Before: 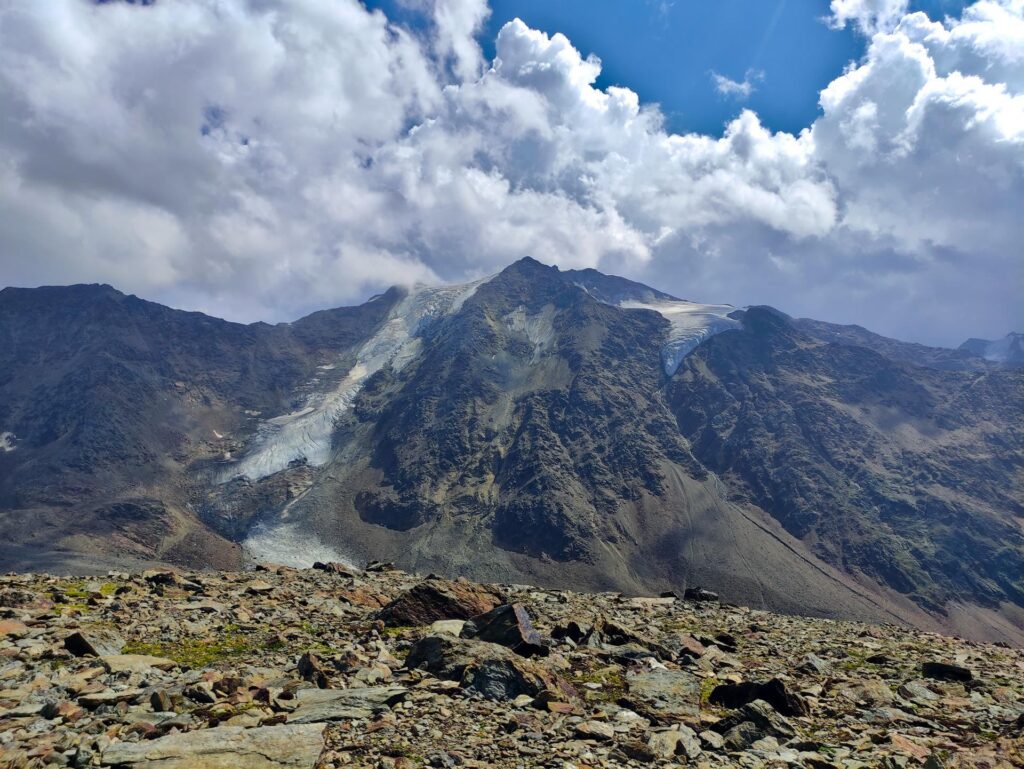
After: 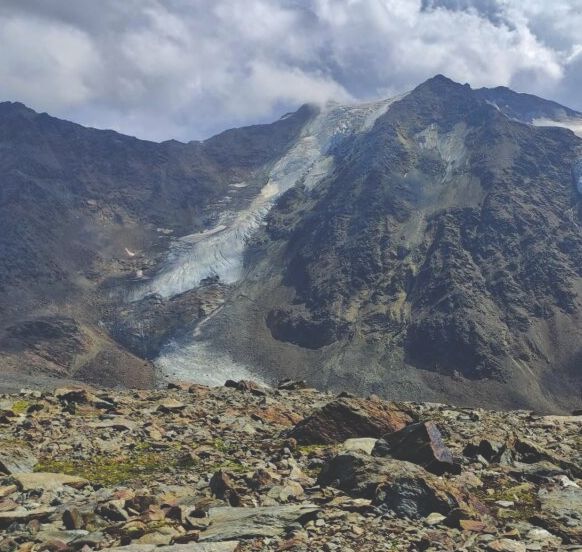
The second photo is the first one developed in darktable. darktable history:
crop: left 8.629%, top 23.676%, right 34.47%, bottom 4.487%
exposure: black level correction -0.03, compensate highlight preservation false
